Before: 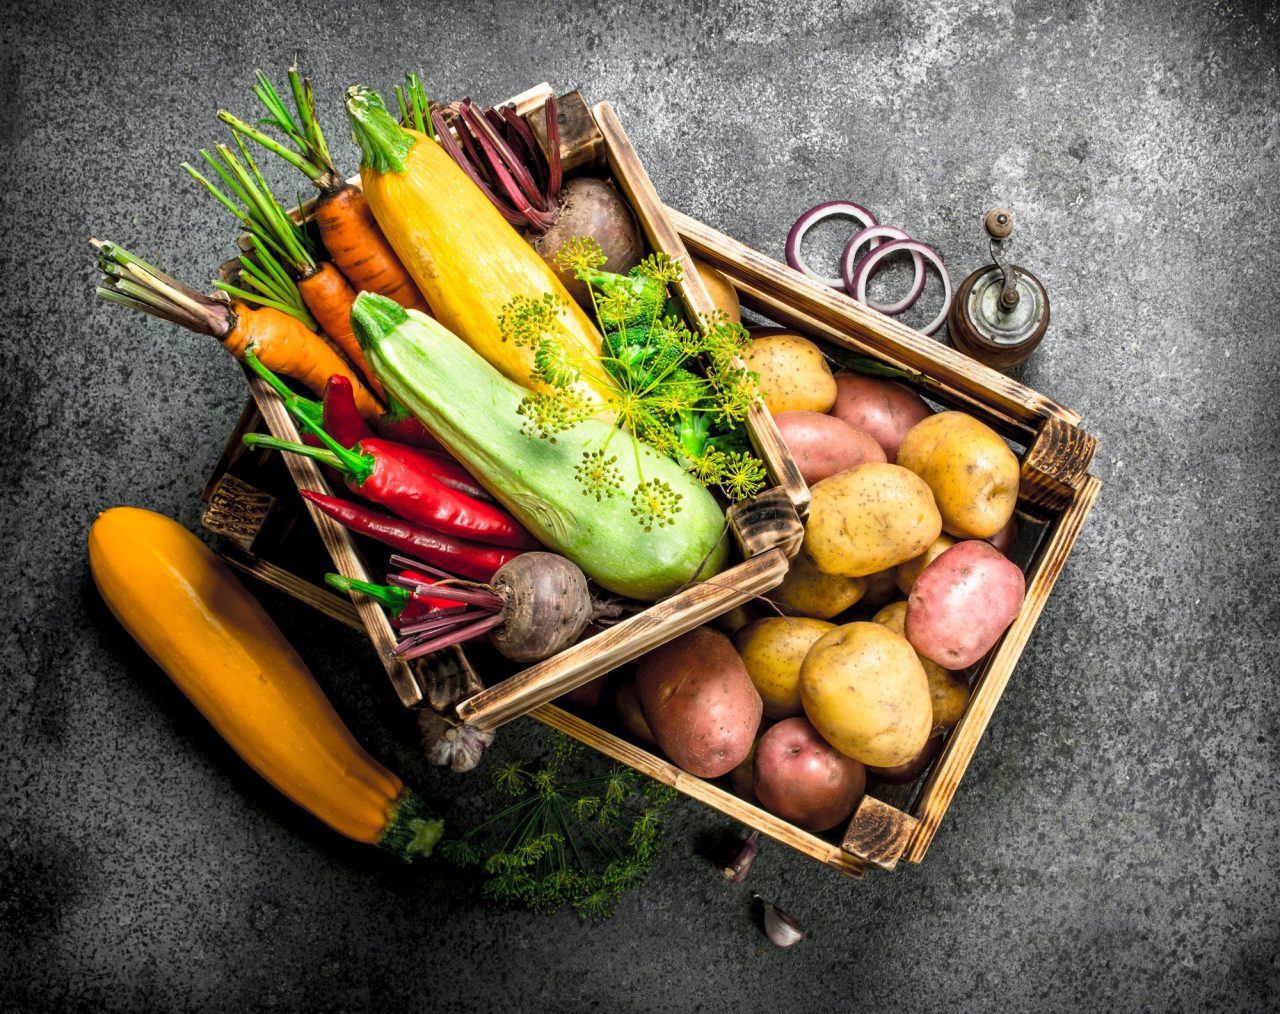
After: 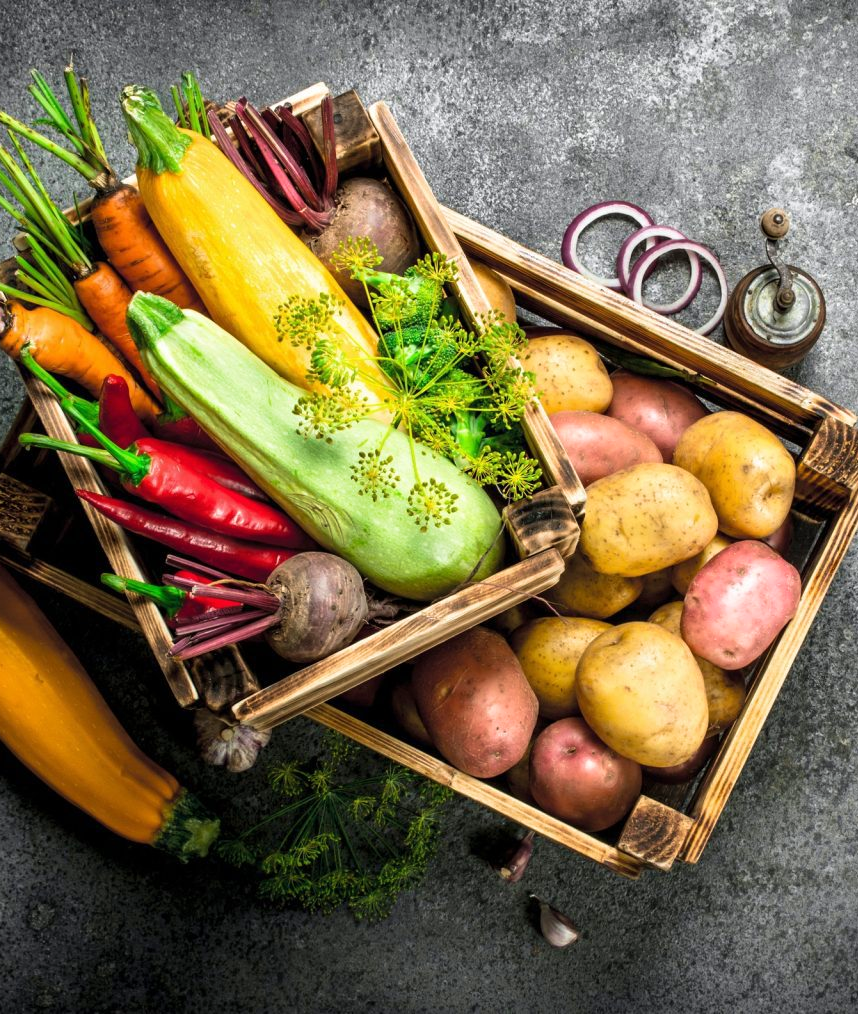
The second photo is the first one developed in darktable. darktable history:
crop and rotate: left 17.554%, right 15.377%
tone equalizer: -7 EV 0.096 EV
velvia: on, module defaults
